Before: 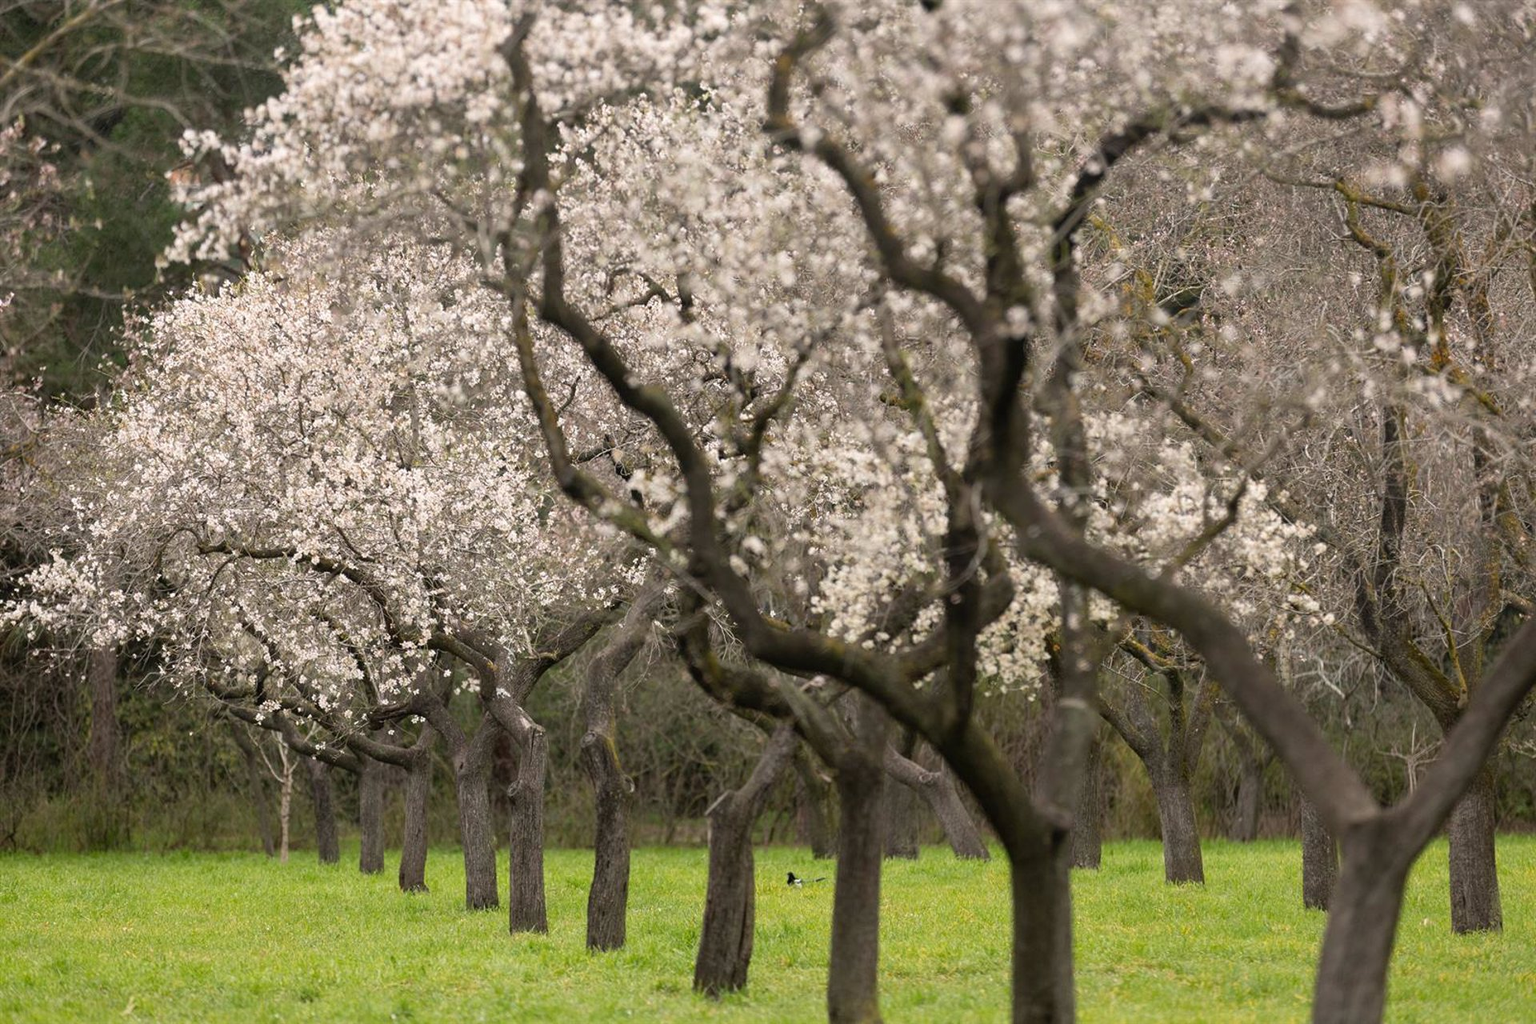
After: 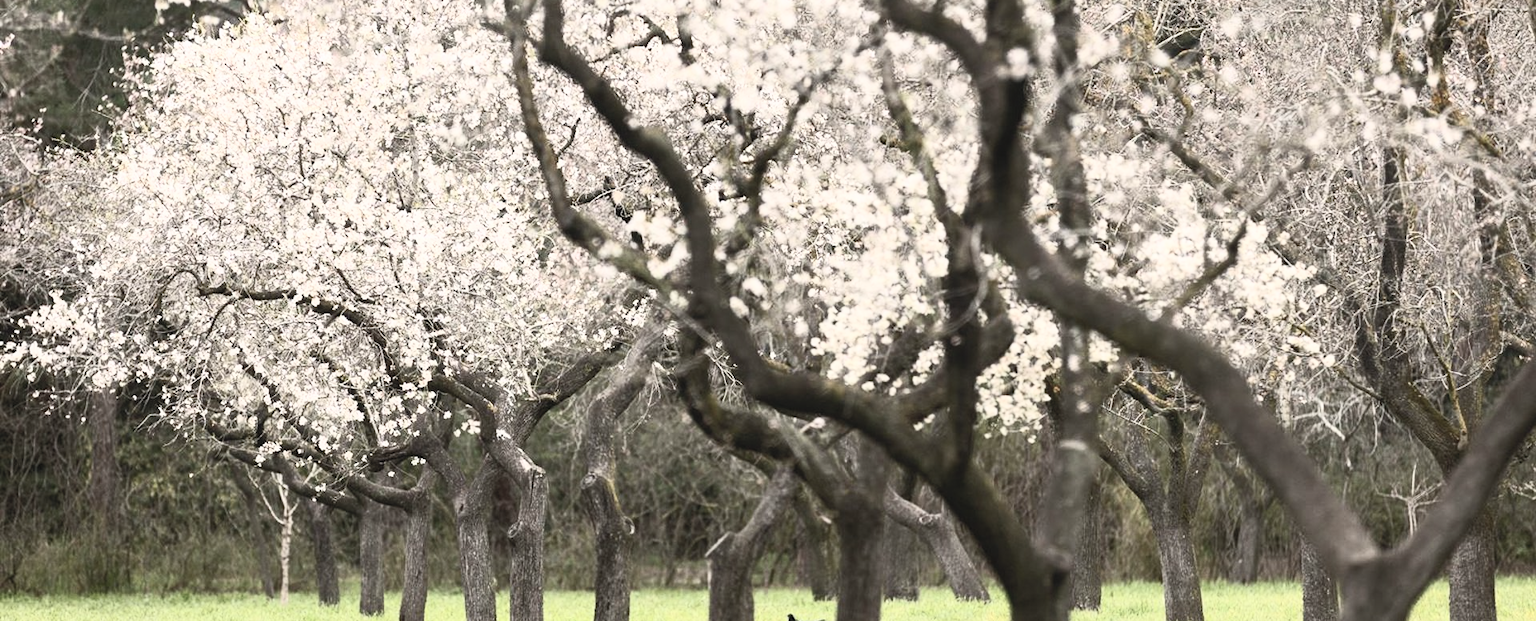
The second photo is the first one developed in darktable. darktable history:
contrast brightness saturation: contrast 0.57, brightness 0.578, saturation -0.331
crop and rotate: top 25.288%, bottom 13.938%
